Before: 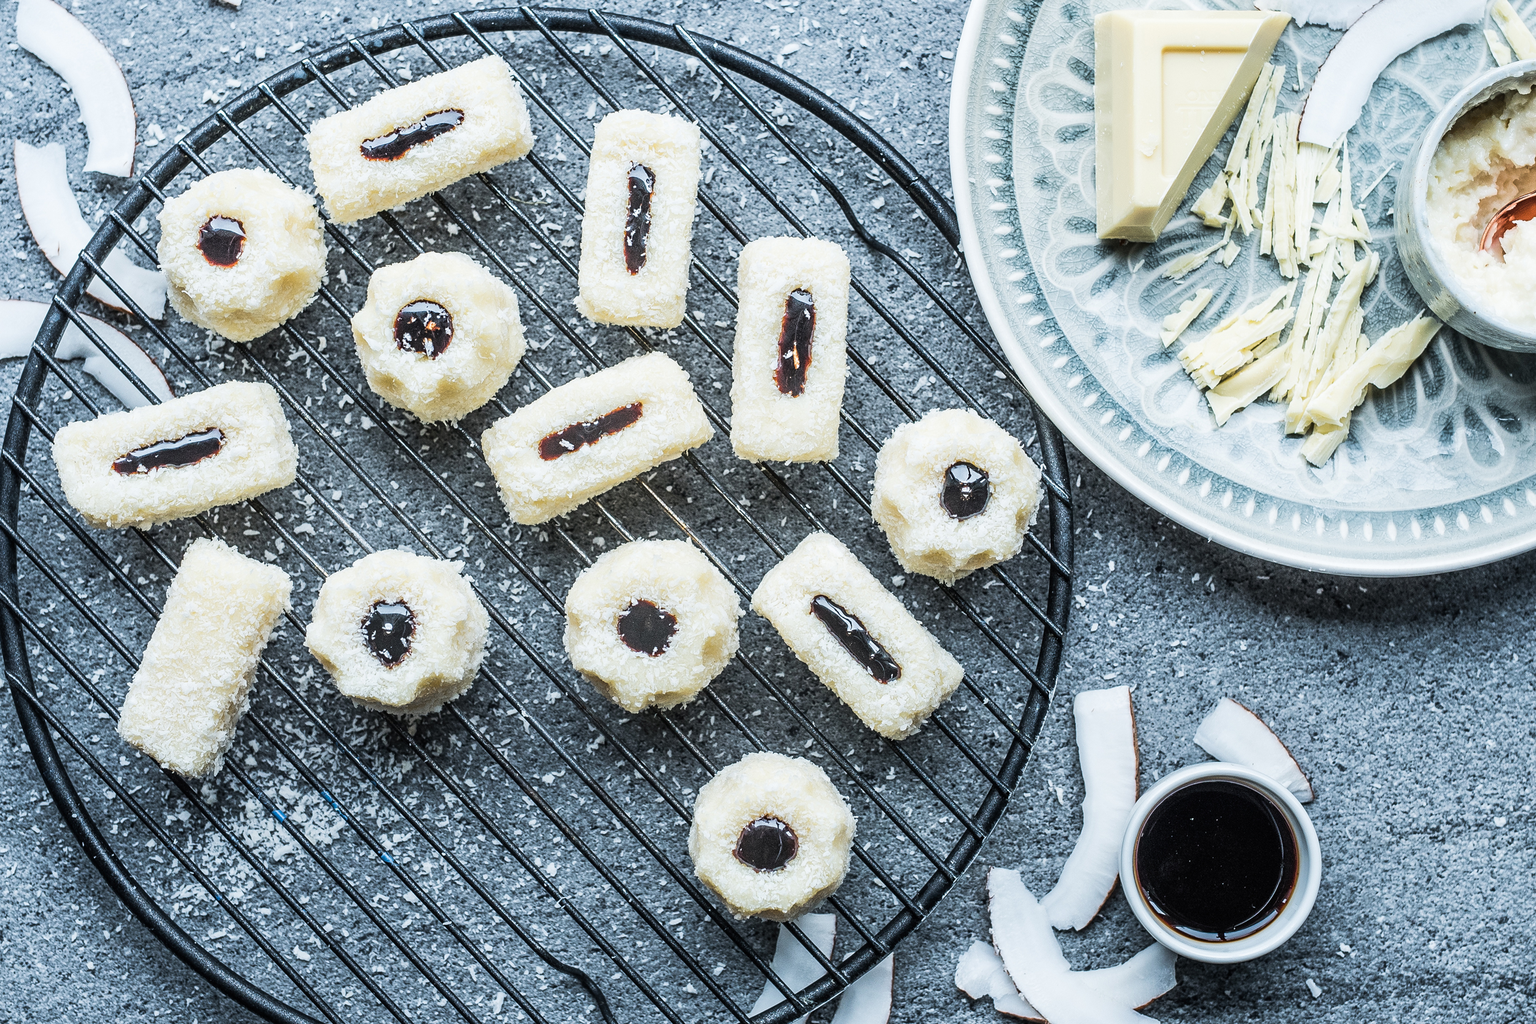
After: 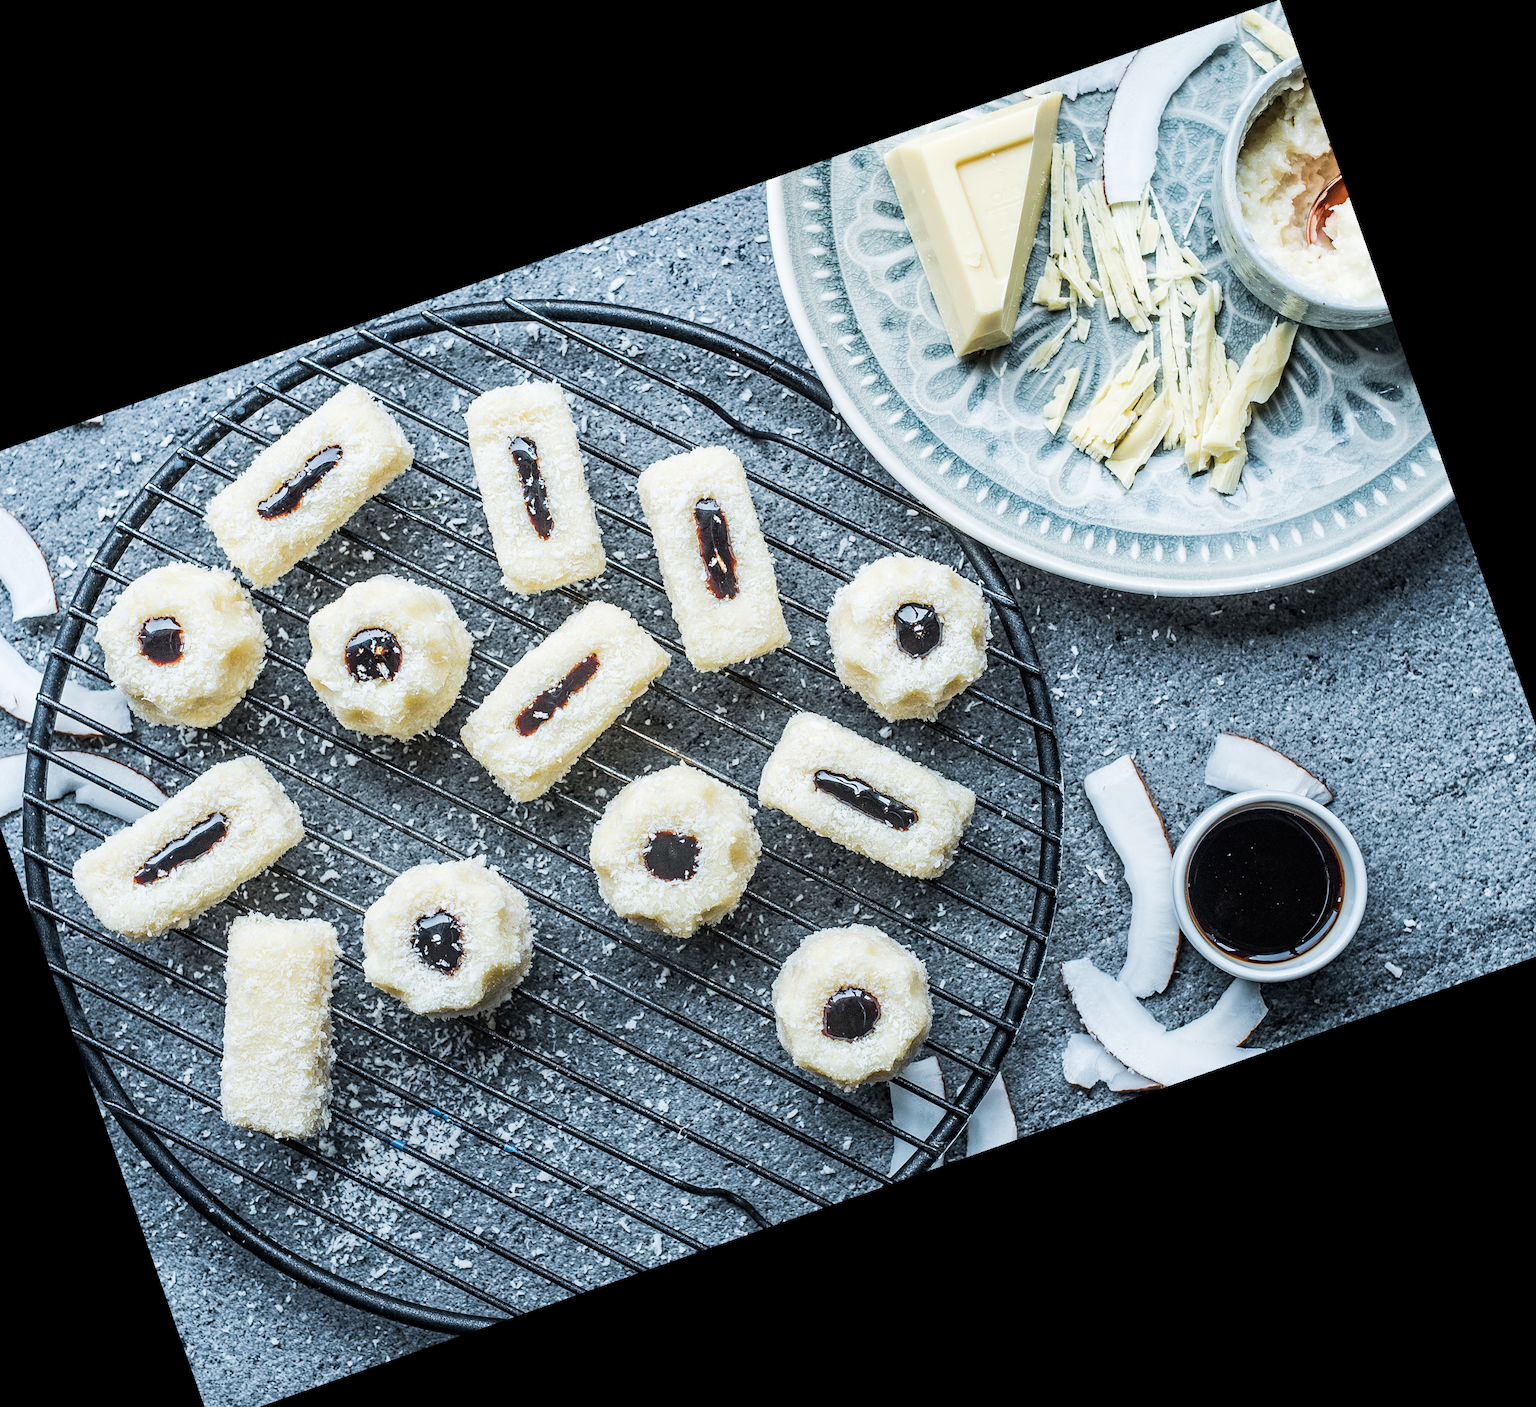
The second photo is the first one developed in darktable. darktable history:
crop and rotate: angle 19.43°, left 6.812%, right 4.125%, bottom 1.087%
haze removal: compatibility mode true, adaptive false
